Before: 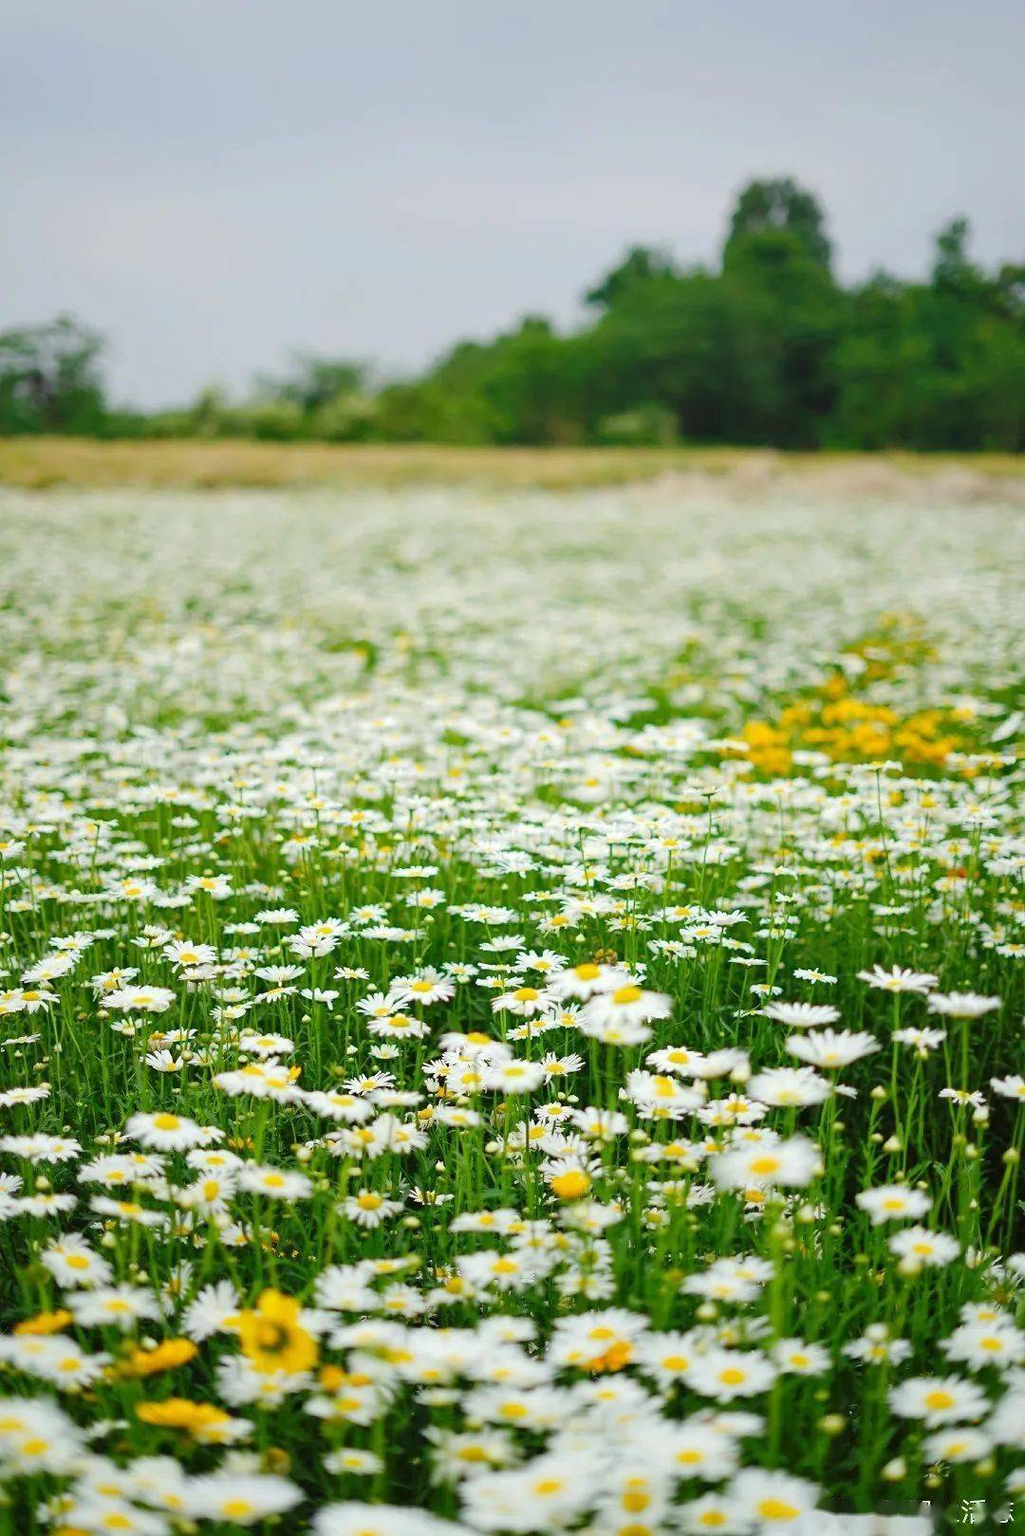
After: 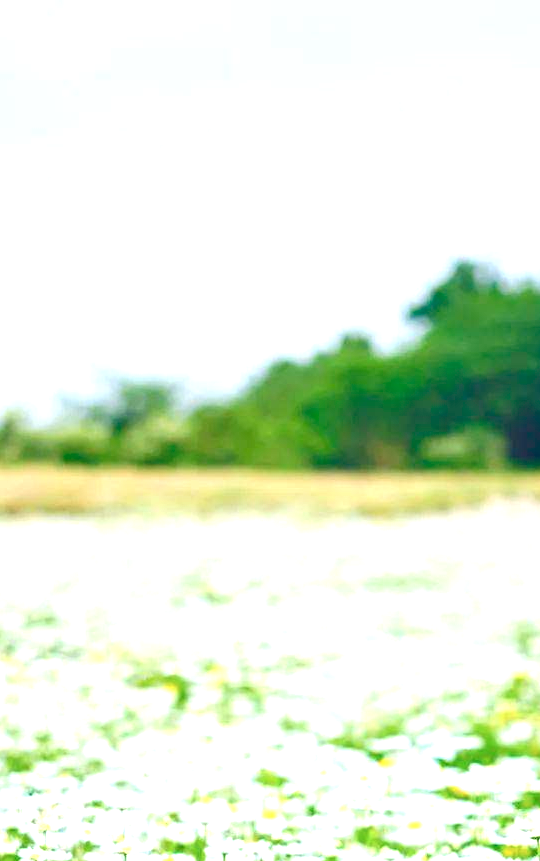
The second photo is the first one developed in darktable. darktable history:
crop: left 19.371%, right 30.577%, bottom 46.813%
color balance rgb: global offset › luminance -0.298%, global offset › chroma 0.312%, global offset › hue 262.43°, perceptual saturation grading › global saturation 20%, perceptual saturation grading › highlights -25.39%, perceptual saturation grading › shadows 25.242%, global vibrance 20%
exposure: exposure 1.136 EV, compensate highlight preservation false
color calibration: gray › normalize channels true, illuminant as shot in camera, x 0.358, y 0.373, temperature 4628.91 K, gamut compression 0.023
